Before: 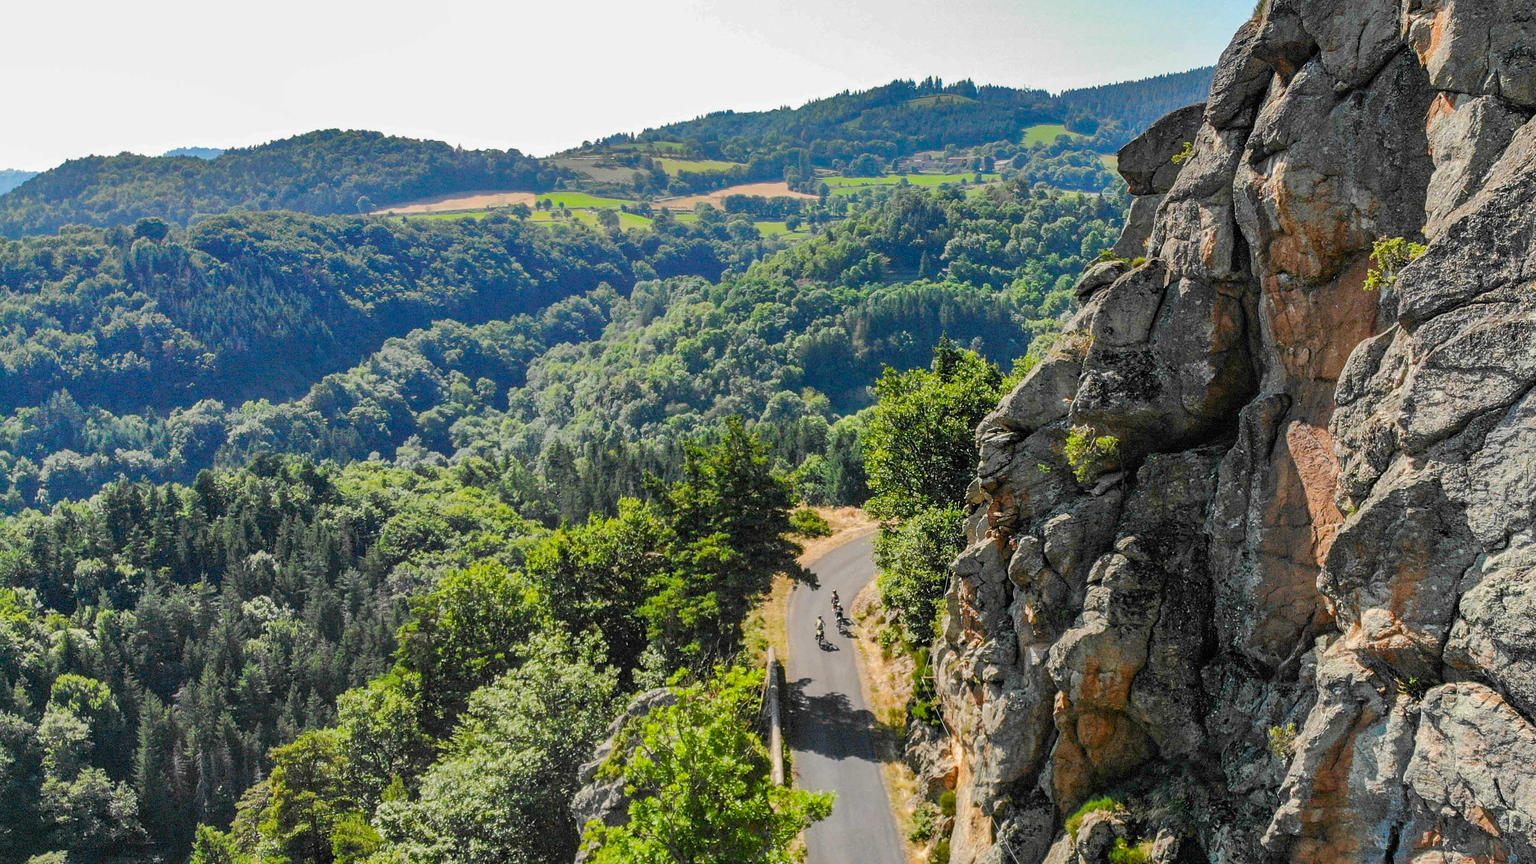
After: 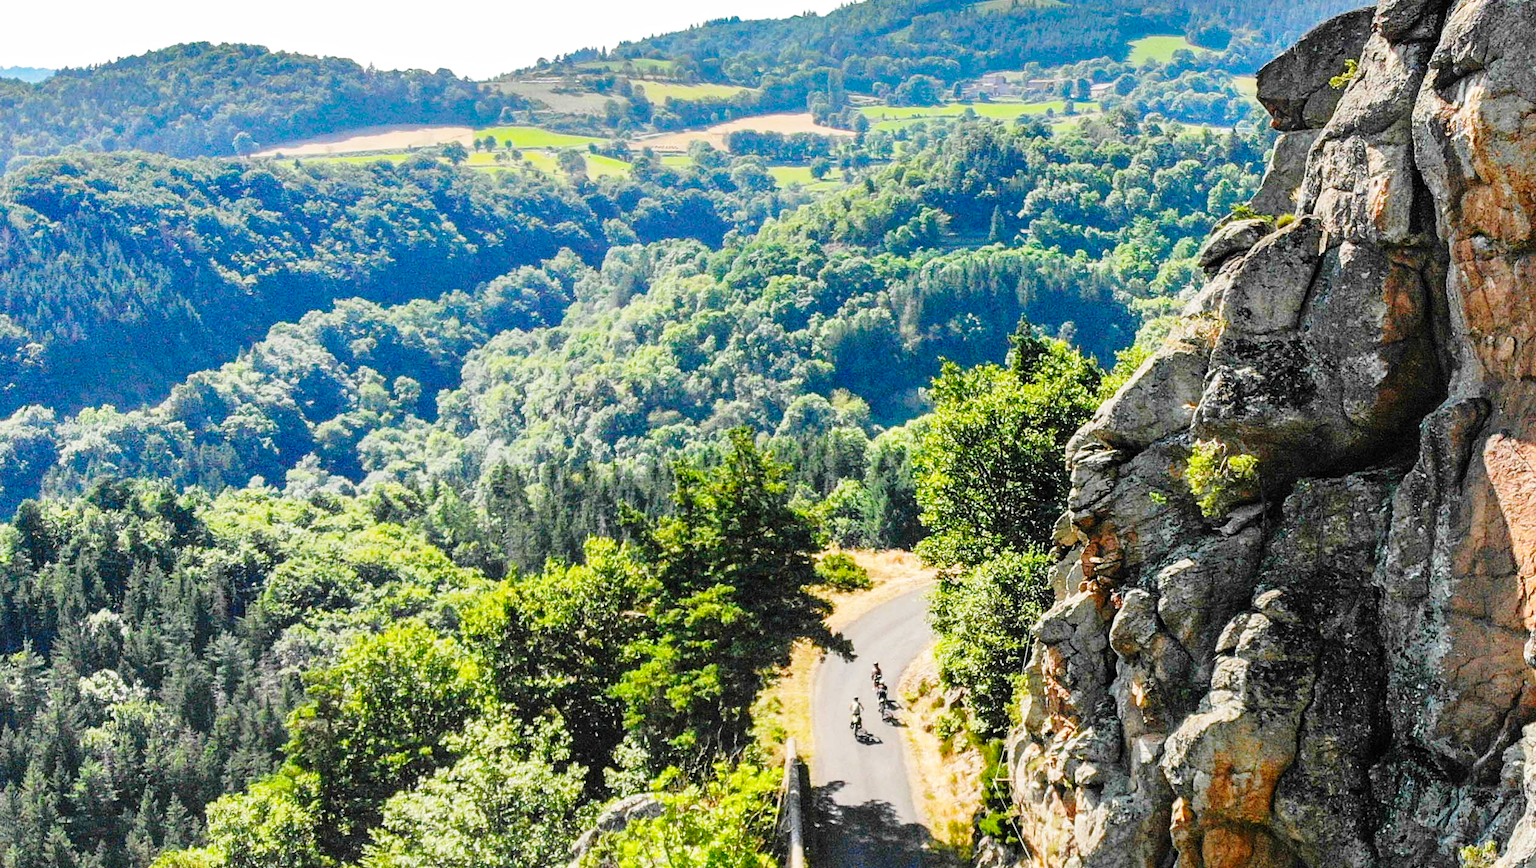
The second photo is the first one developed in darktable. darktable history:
exposure: exposure 0.133 EV, compensate highlight preservation false
crop and rotate: left 11.956%, top 11.378%, right 13.695%, bottom 13.874%
base curve: curves: ch0 [(0, 0) (0.028, 0.03) (0.121, 0.232) (0.46, 0.748) (0.859, 0.968) (1, 1)], preserve colors none
